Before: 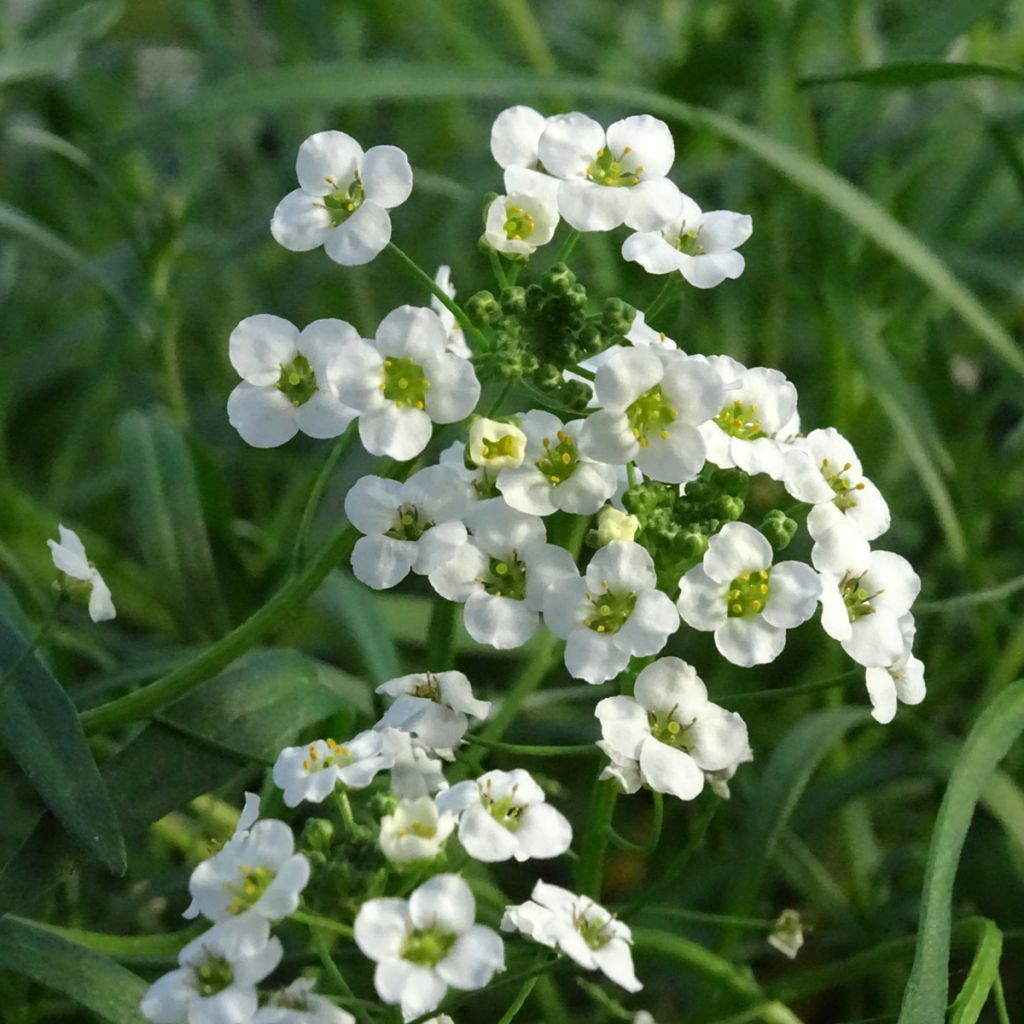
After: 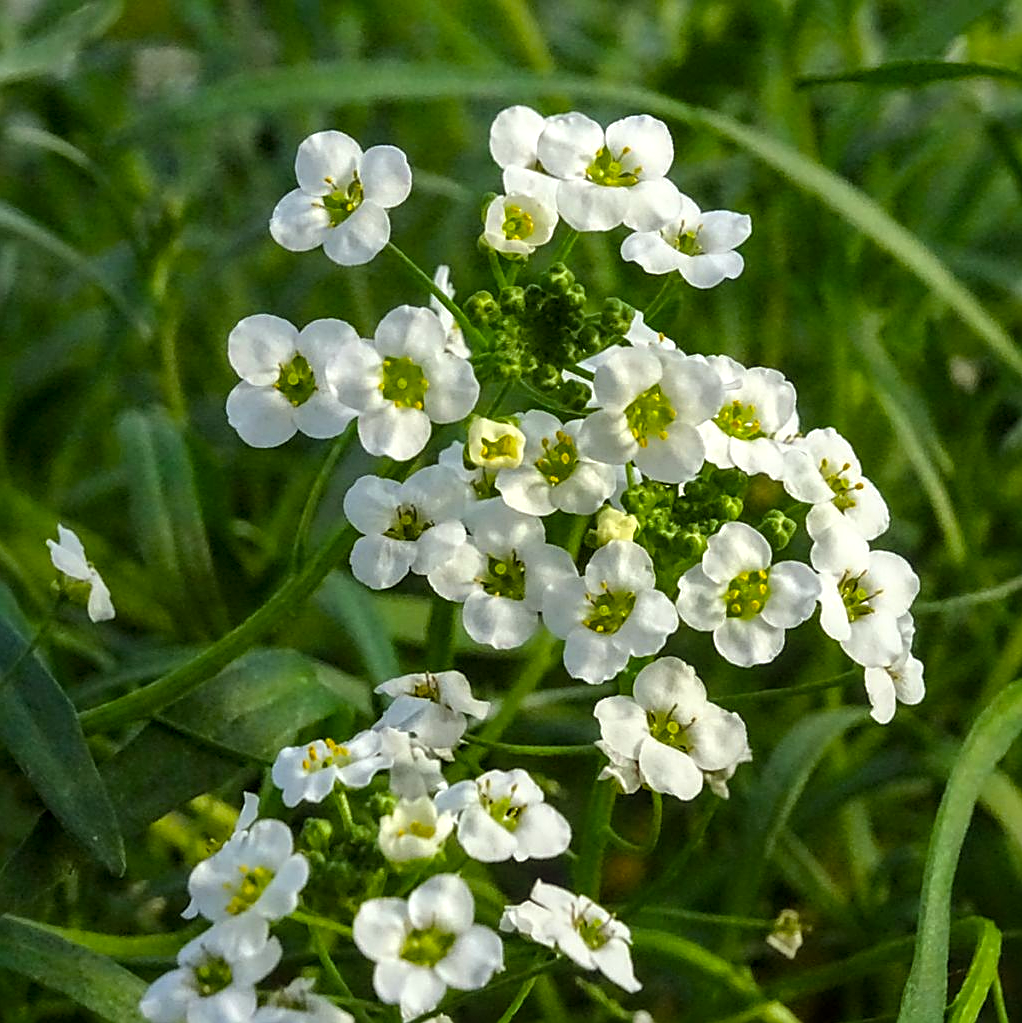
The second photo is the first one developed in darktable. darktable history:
crop and rotate: left 0.147%, bottom 0.013%
local contrast: detail 130%
color balance rgb: power › chroma 0.707%, power › hue 60°, perceptual saturation grading › global saturation 25.558%, global vibrance 20%
sharpen: amount 0.734
